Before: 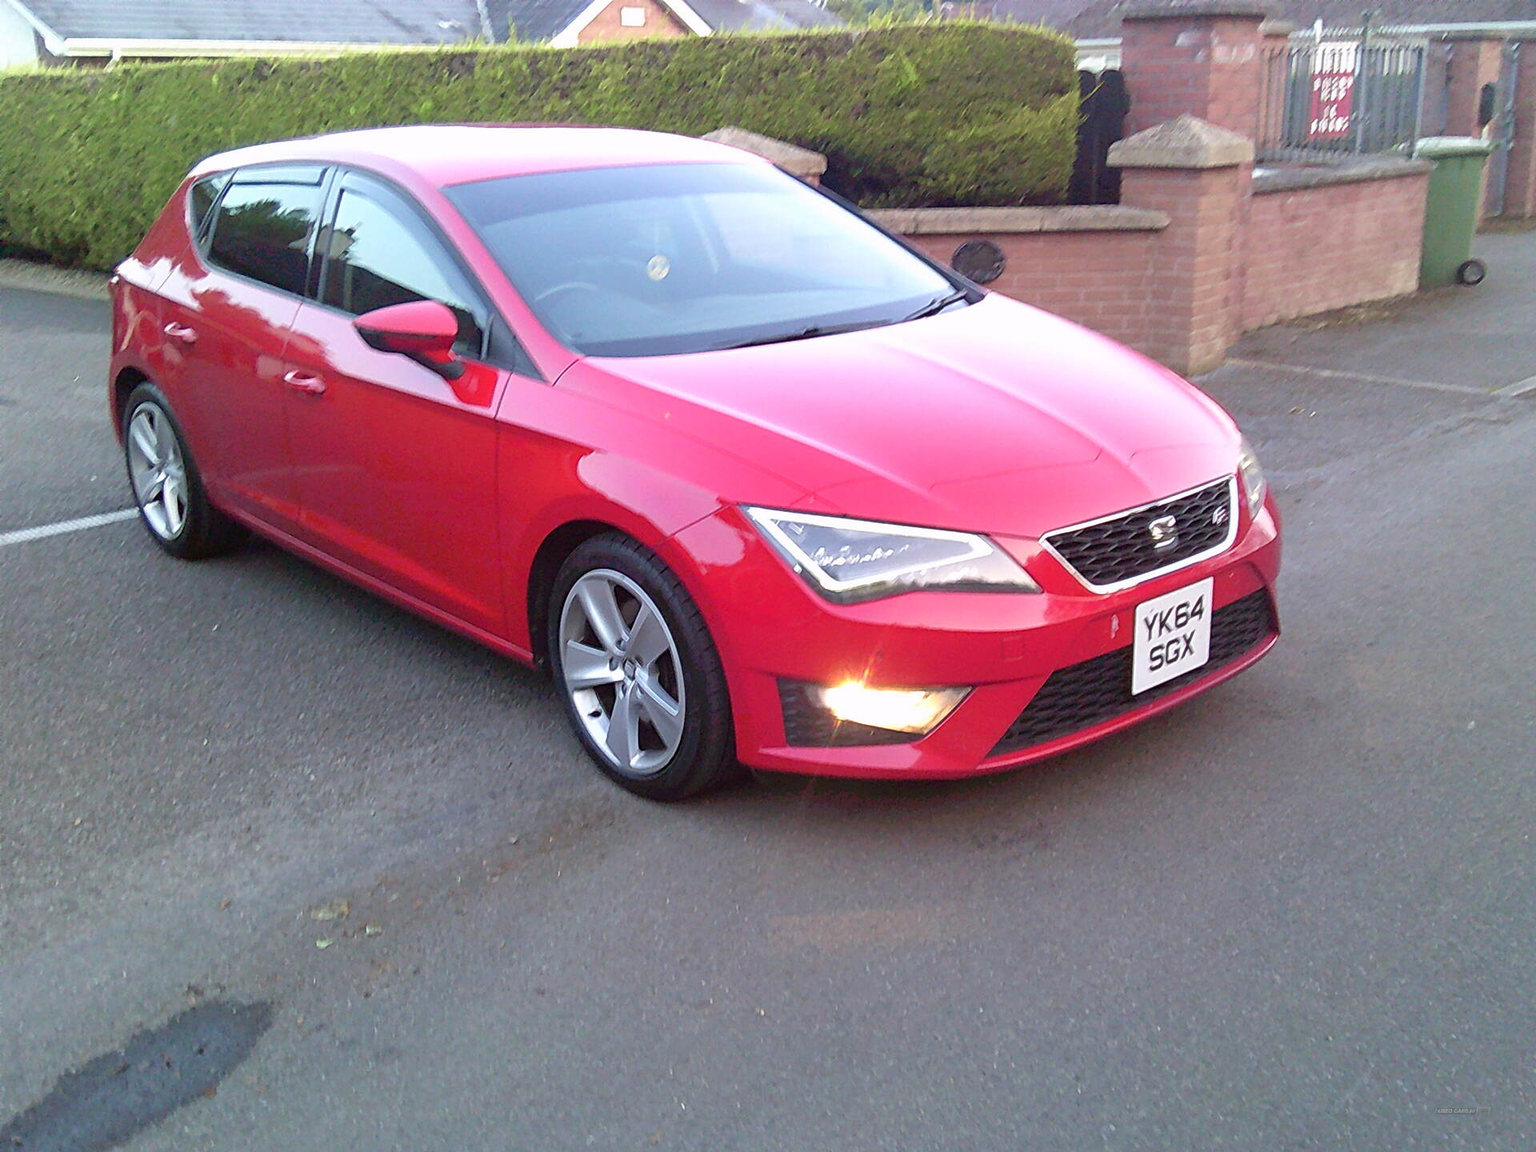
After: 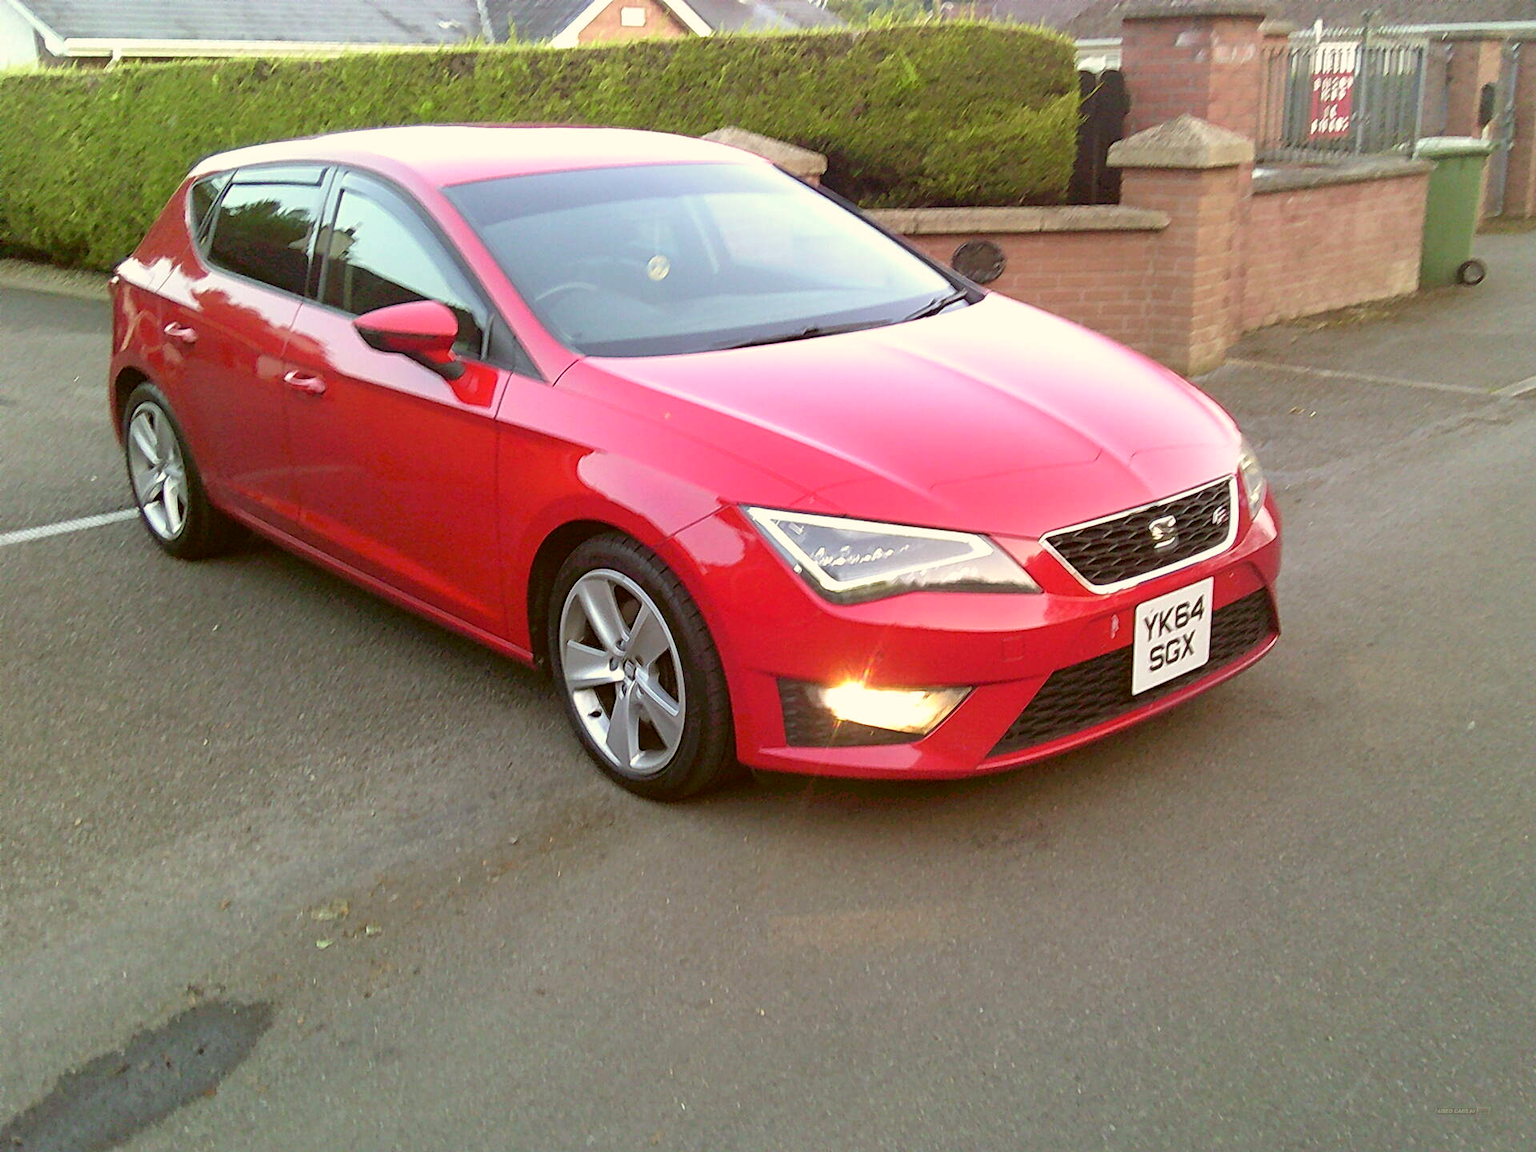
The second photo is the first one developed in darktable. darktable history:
color correction: highlights a* -1.22, highlights b* 10.57, shadows a* 0.628, shadows b* 18.84
